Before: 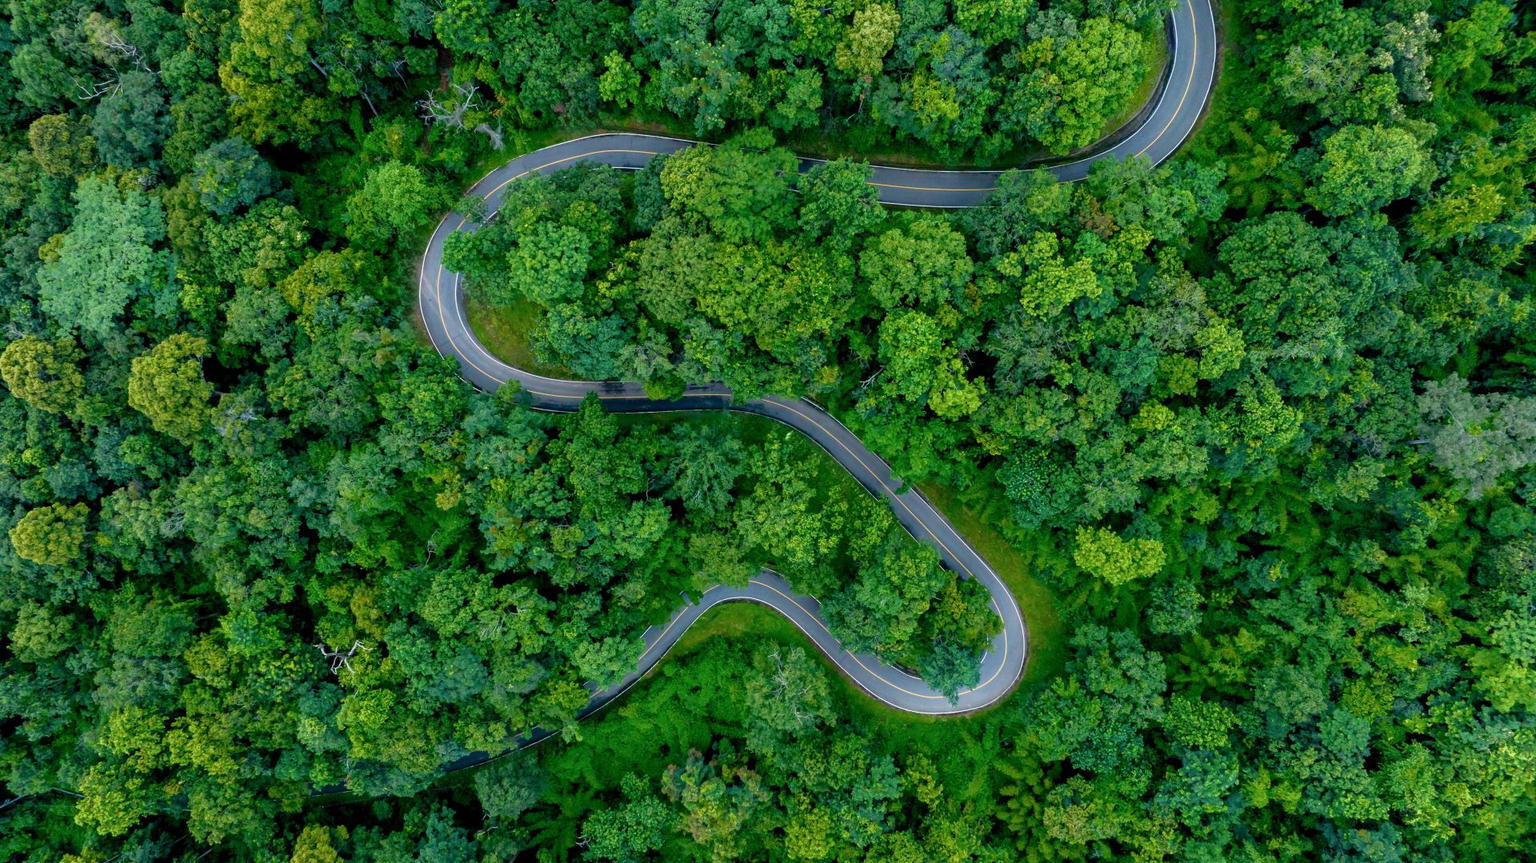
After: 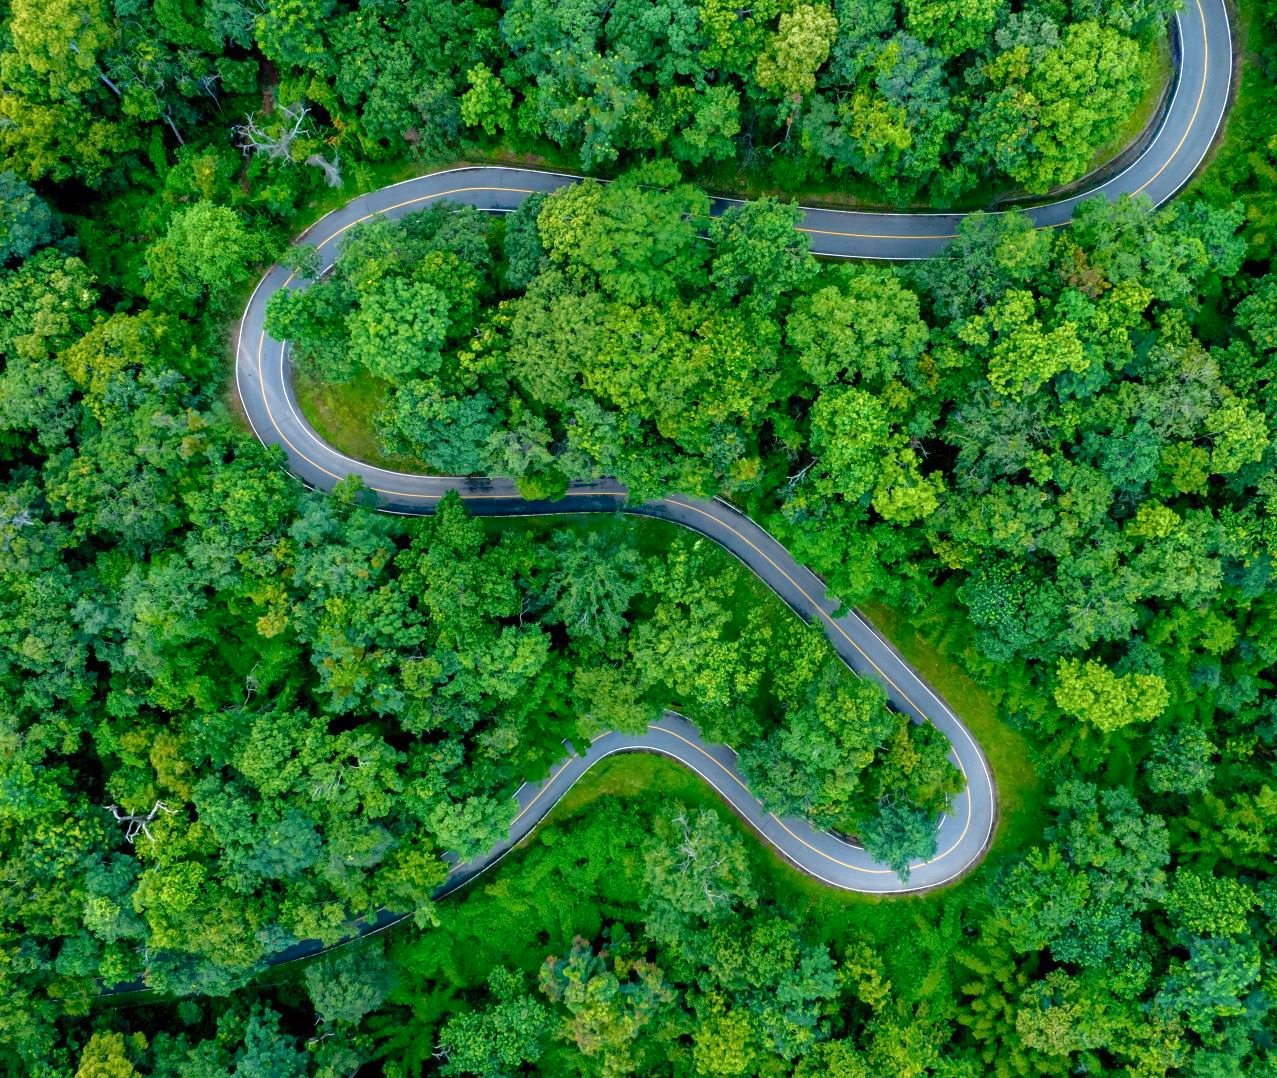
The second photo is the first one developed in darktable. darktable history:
levels: levels [0, 0.435, 0.917]
crop and rotate: left 15.049%, right 18.398%
